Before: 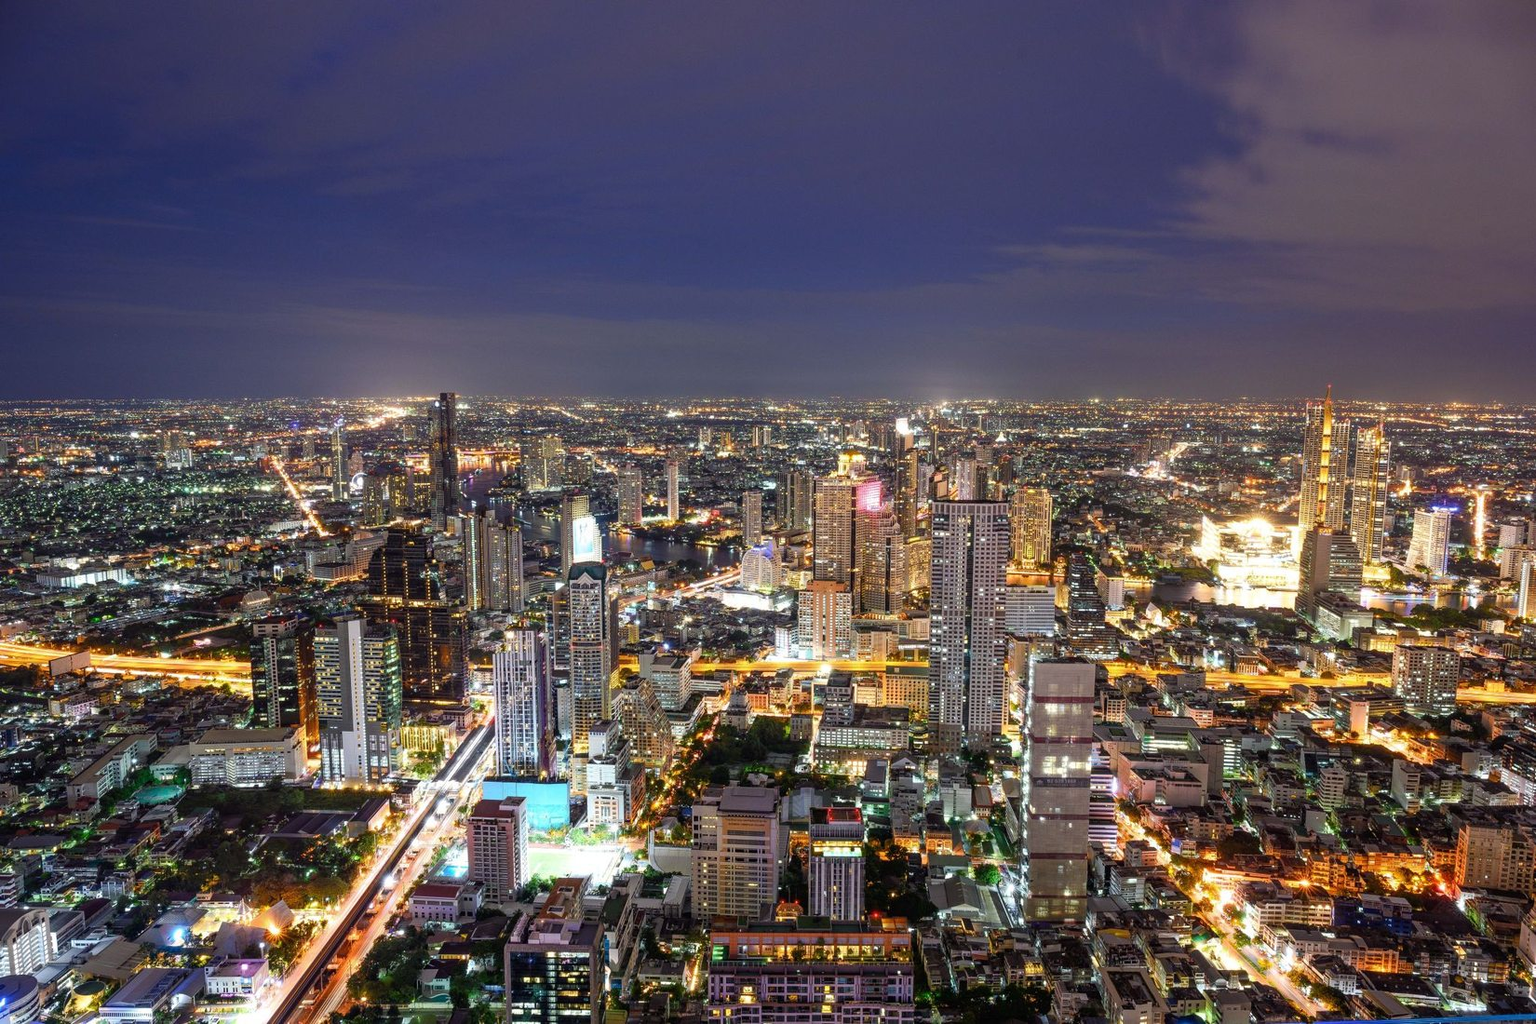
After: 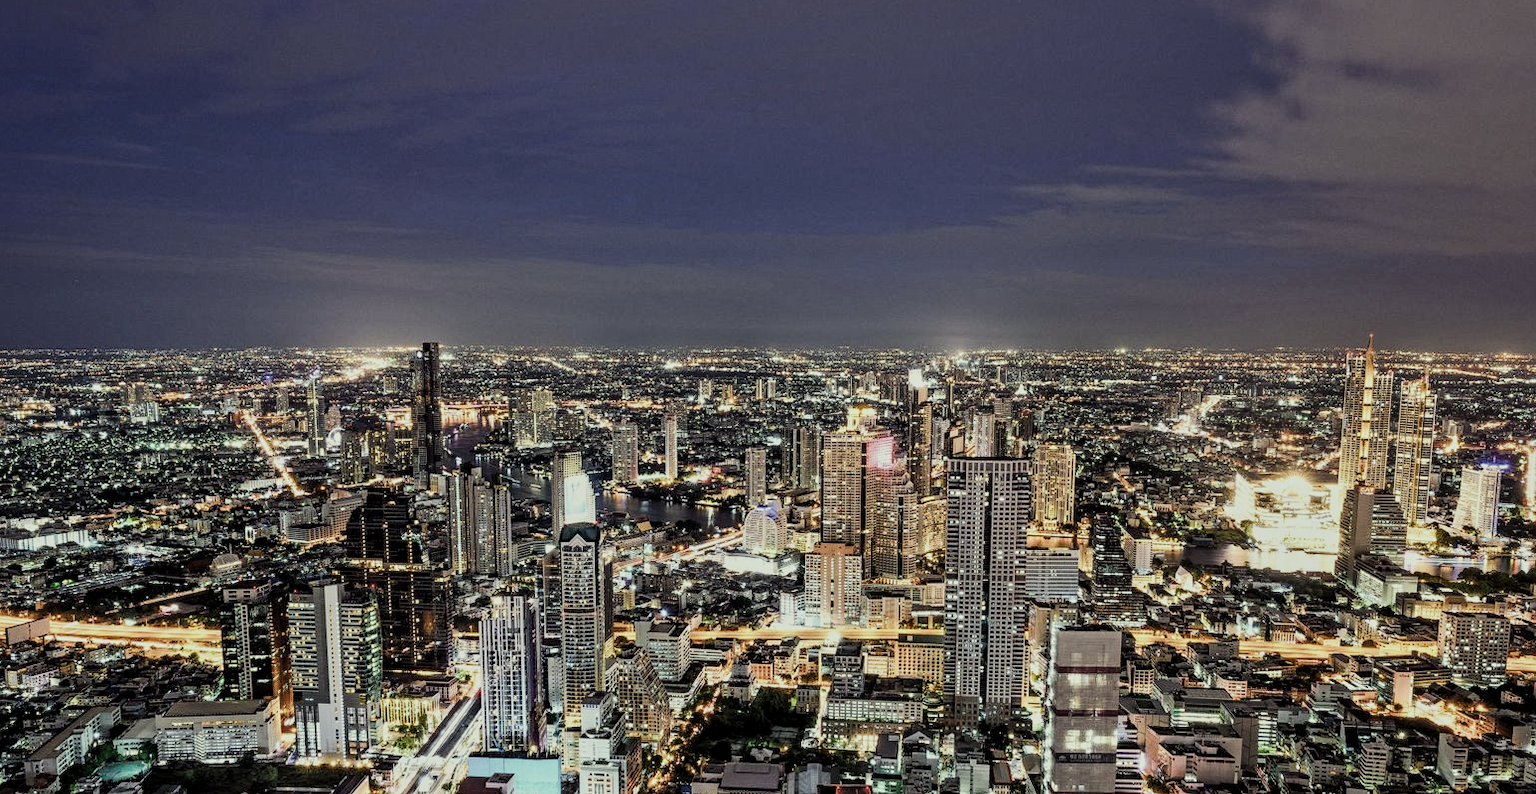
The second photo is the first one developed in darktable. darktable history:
local contrast: mode bilateral grid, contrast 21, coarseness 50, detail 119%, midtone range 0.2
shadows and highlights: shadows 20.77, highlights -80.77, soften with gaussian
crop: left 2.867%, top 7.036%, right 3.317%, bottom 20.195%
contrast equalizer: octaves 7, y [[0.5, 0.542, 0.583, 0.625, 0.667, 0.708], [0.5 ×6], [0.5 ×6], [0 ×6], [0 ×6]], mix 0.585
color correction: highlights a* -4.3, highlights b* 6.4
filmic rgb: black relative exposure -7.65 EV, white relative exposure 4.56 EV, hardness 3.61, contrast 1.055, color science v5 (2021), contrast in shadows safe, contrast in highlights safe
contrast brightness saturation: contrast 0.064, brightness -0.008, saturation -0.246
